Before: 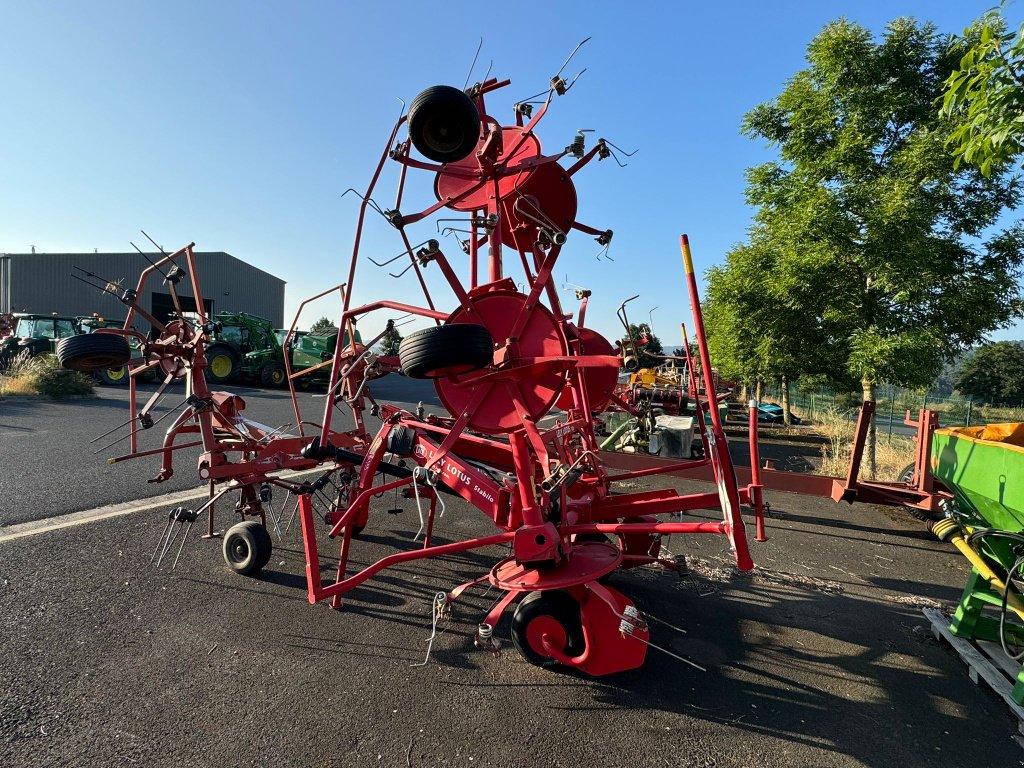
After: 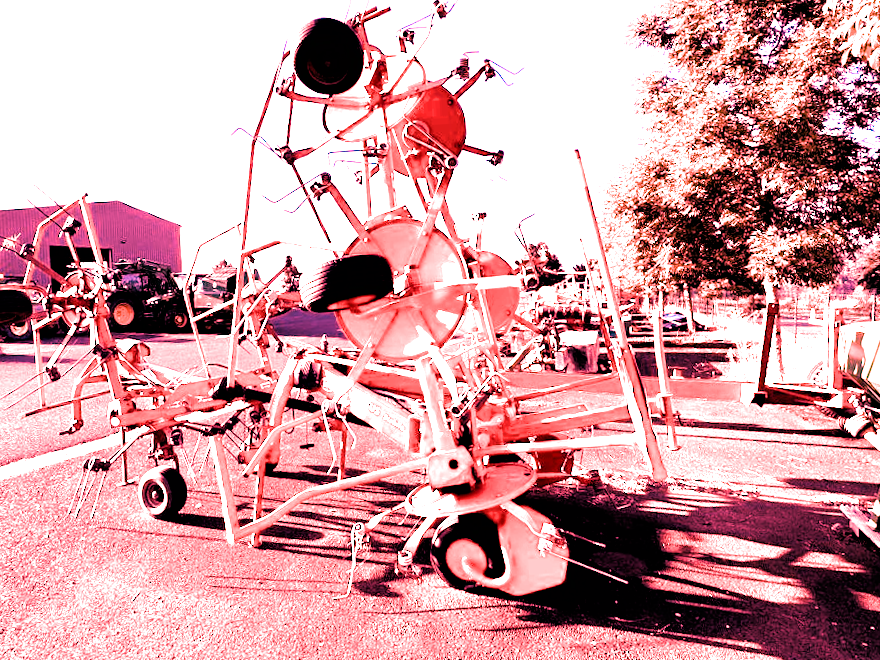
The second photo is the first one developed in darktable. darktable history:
crop and rotate: angle 1.96°, left 5.673%, top 5.673%
rotate and perspective: rotation -2.12°, lens shift (vertical) 0.009, lens shift (horizontal) -0.008, automatic cropping original format, crop left 0.036, crop right 0.964, crop top 0.05, crop bottom 0.959
white balance: red 4.26, blue 1.802
filmic rgb: black relative exposure -3.57 EV, white relative exposure 2.29 EV, hardness 3.41
